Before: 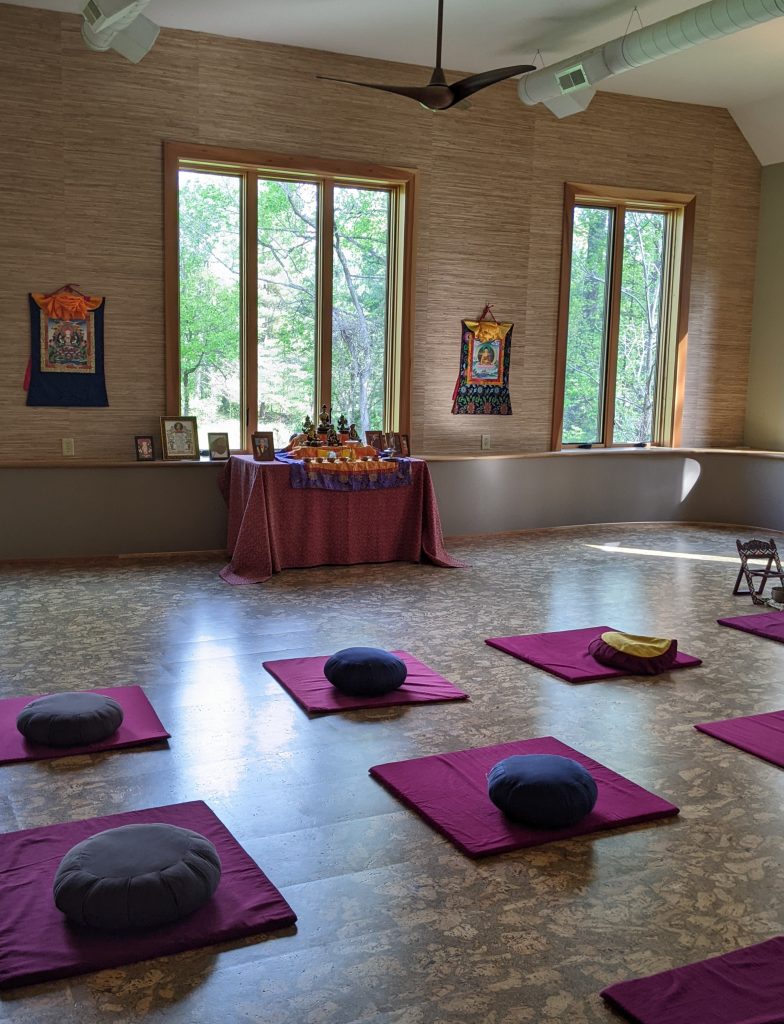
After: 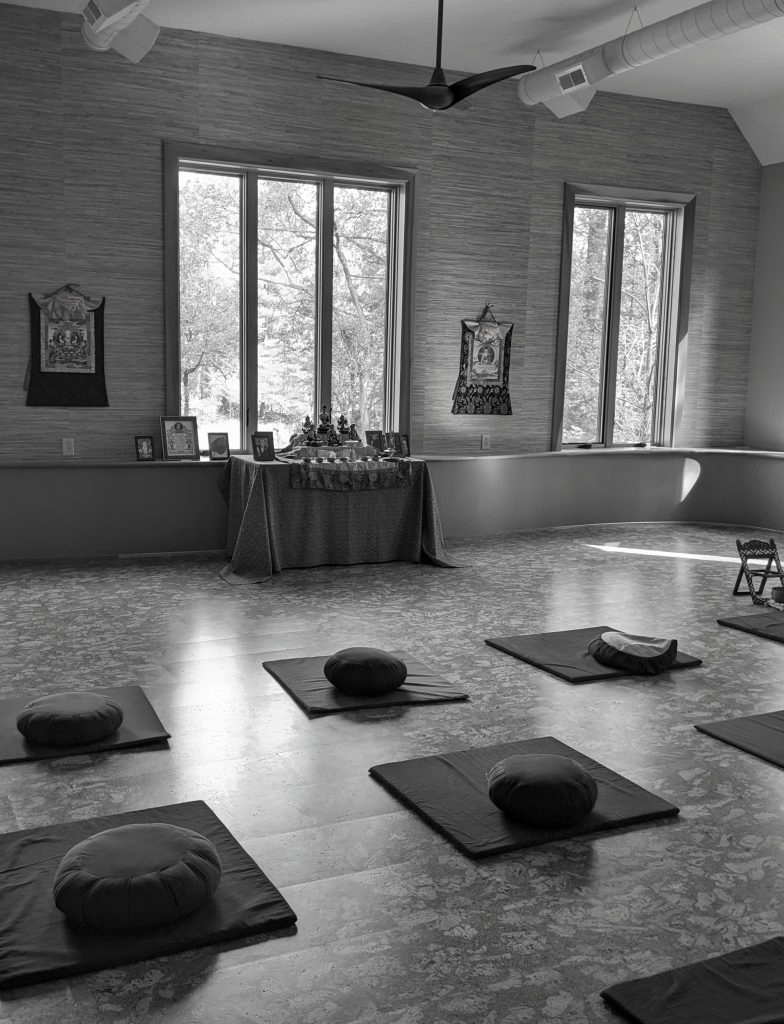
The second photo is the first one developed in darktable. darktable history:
contrast brightness saturation: saturation -0.984
